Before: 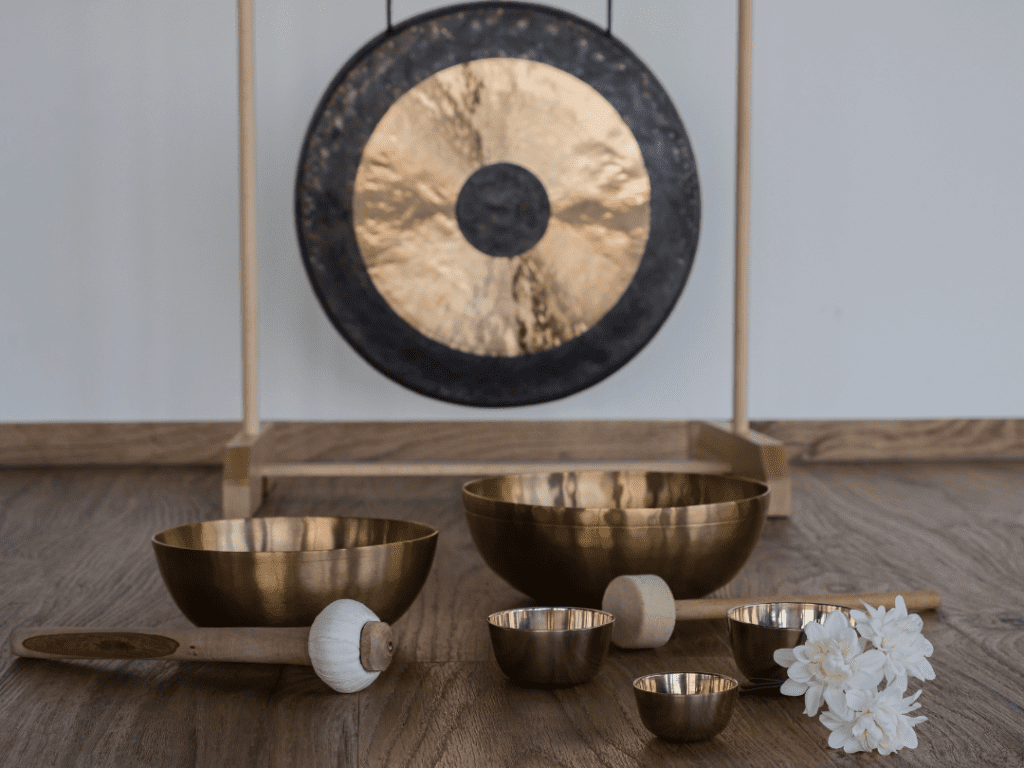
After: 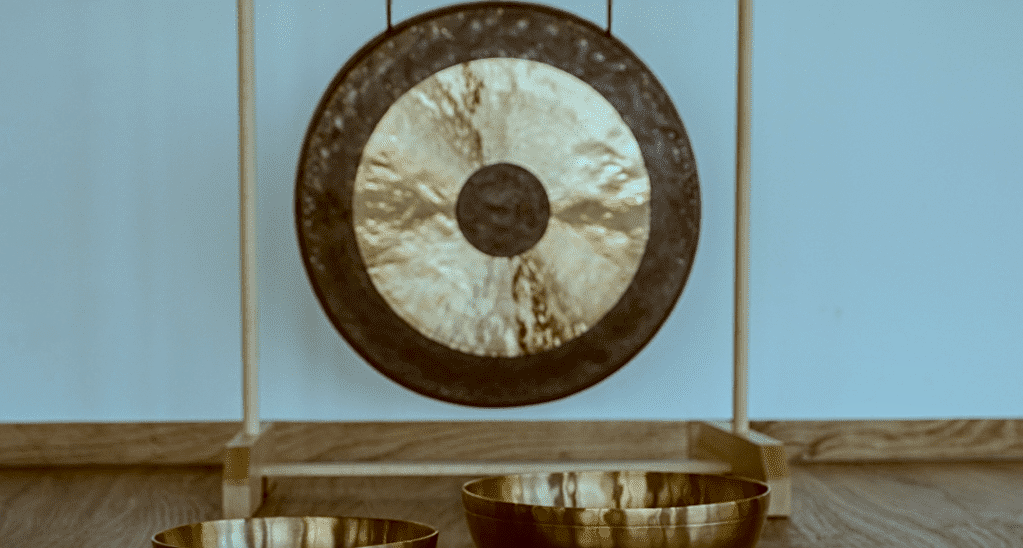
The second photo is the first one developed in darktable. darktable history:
crop: bottom 28.576%
sharpen: on, module defaults
white balance: red 0.925, blue 1.046
color correction: highlights a* -14.62, highlights b* -16.22, shadows a* 10.12, shadows b* 29.4
local contrast: on, module defaults
